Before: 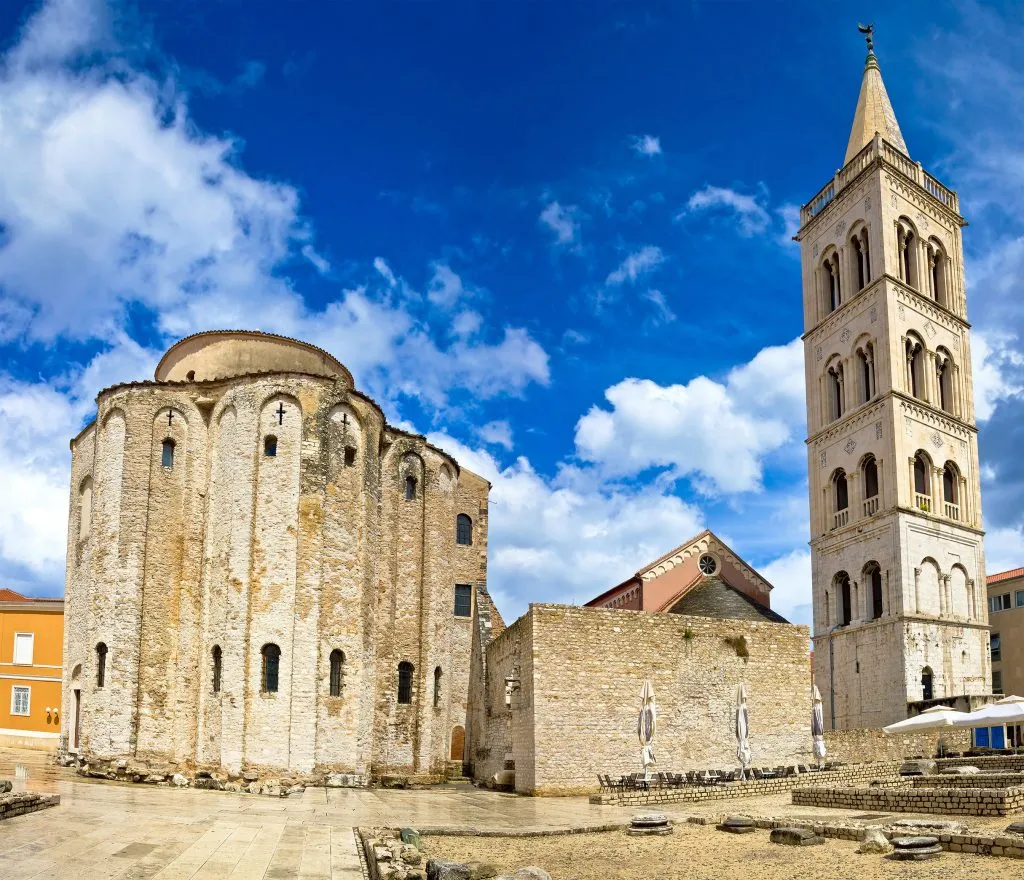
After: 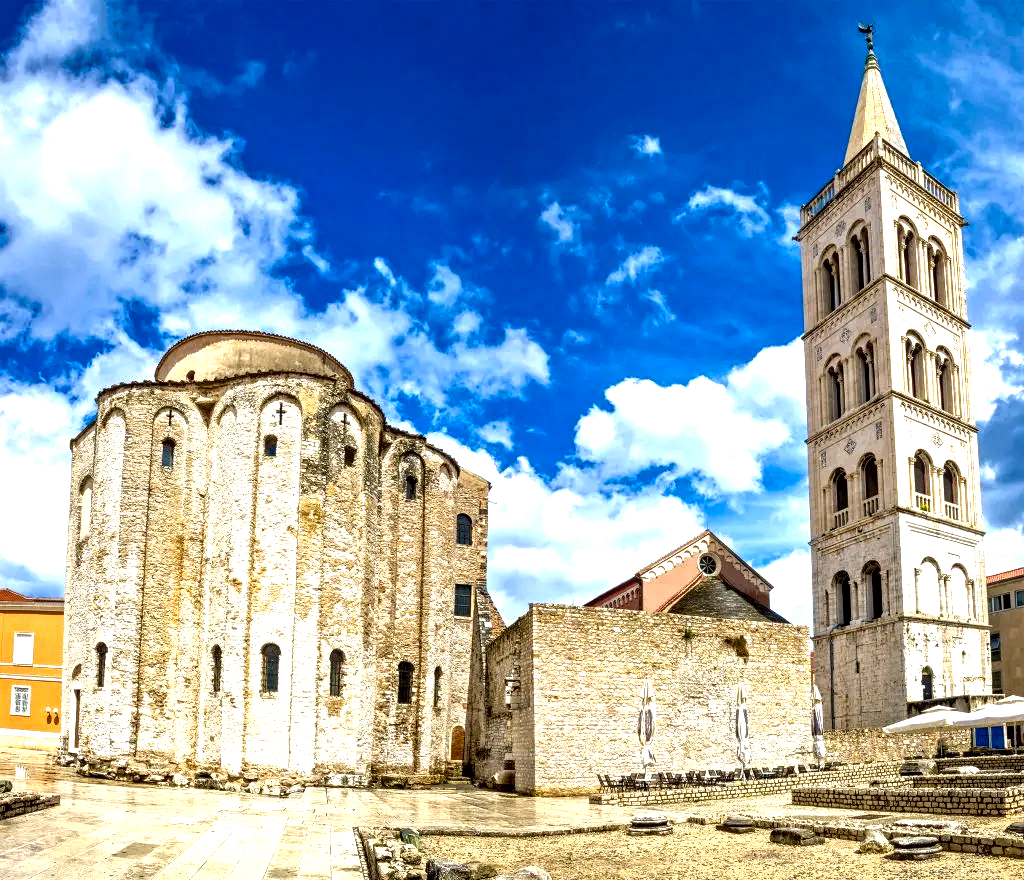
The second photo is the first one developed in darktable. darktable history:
local contrast: detail 160%
contrast brightness saturation: contrast 0.069, brightness -0.126, saturation 0.048
exposure: black level correction 0, exposure 0.699 EV, compensate highlight preservation false
tone equalizer: on, module defaults
